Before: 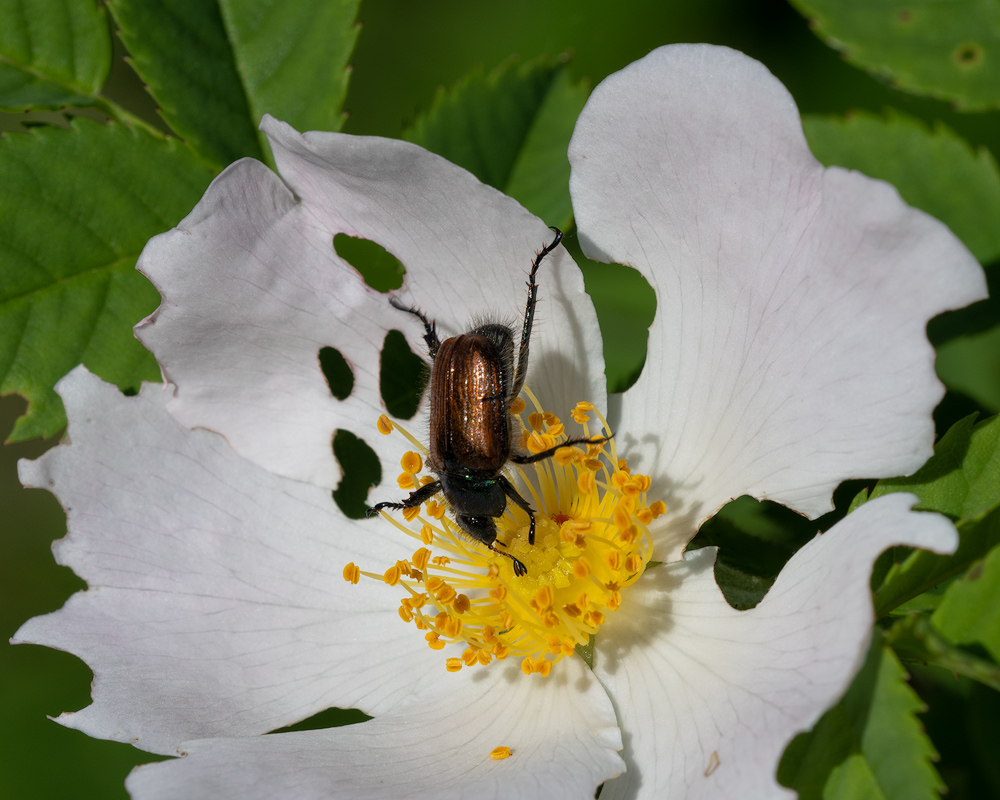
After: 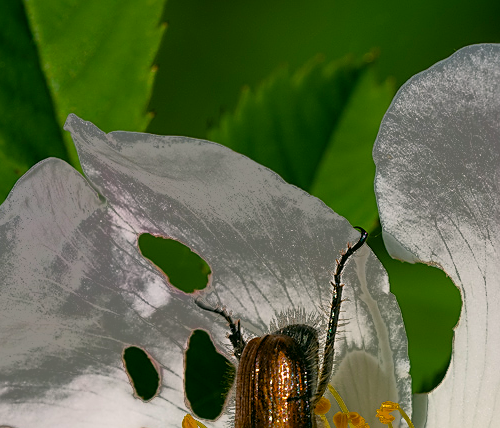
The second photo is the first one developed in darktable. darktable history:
color balance rgb: perceptual saturation grading › global saturation 34.05%, global vibrance 5.56%
fill light: exposure -0.73 EV, center 0.69, width 2.2
exposure: exposure 0.02 EV, compensate highlight preservation false
sharpen: on, module defaults
crop: left 19.556%, right 30.401%, bottom 46.458%
color correction: highlights a* 4.02, highlights b* 4.98, shadows a* -7.55, shadows b* 4.98
